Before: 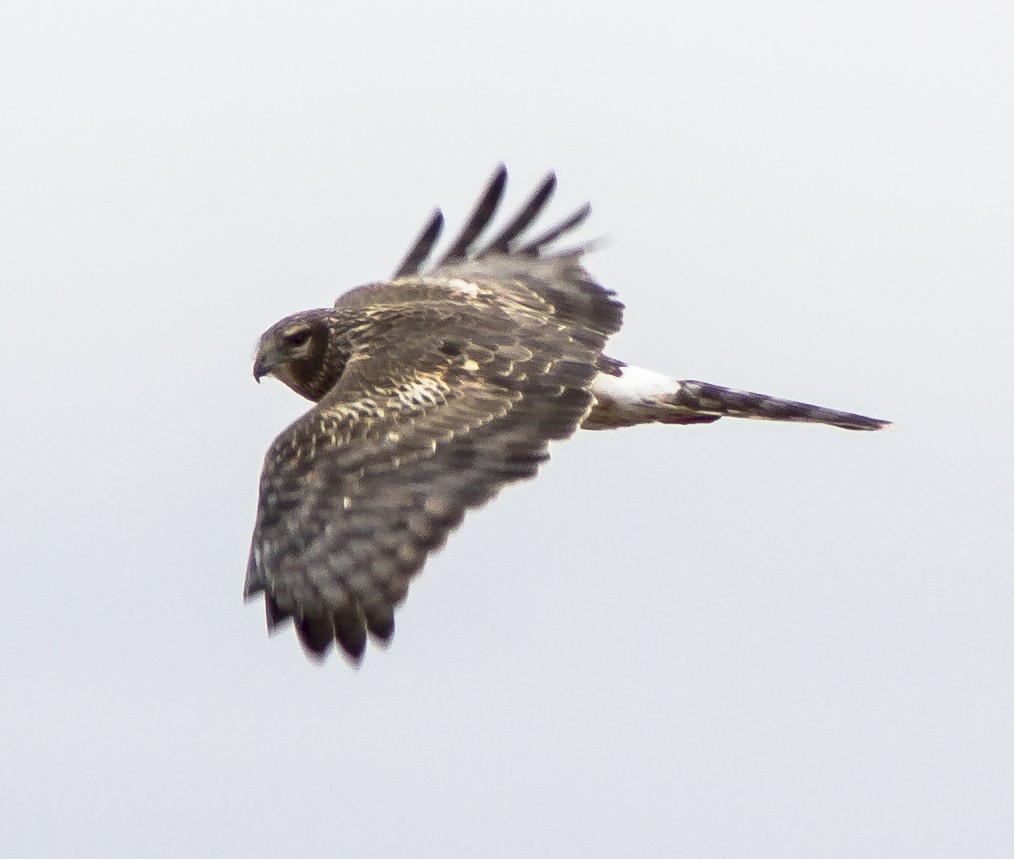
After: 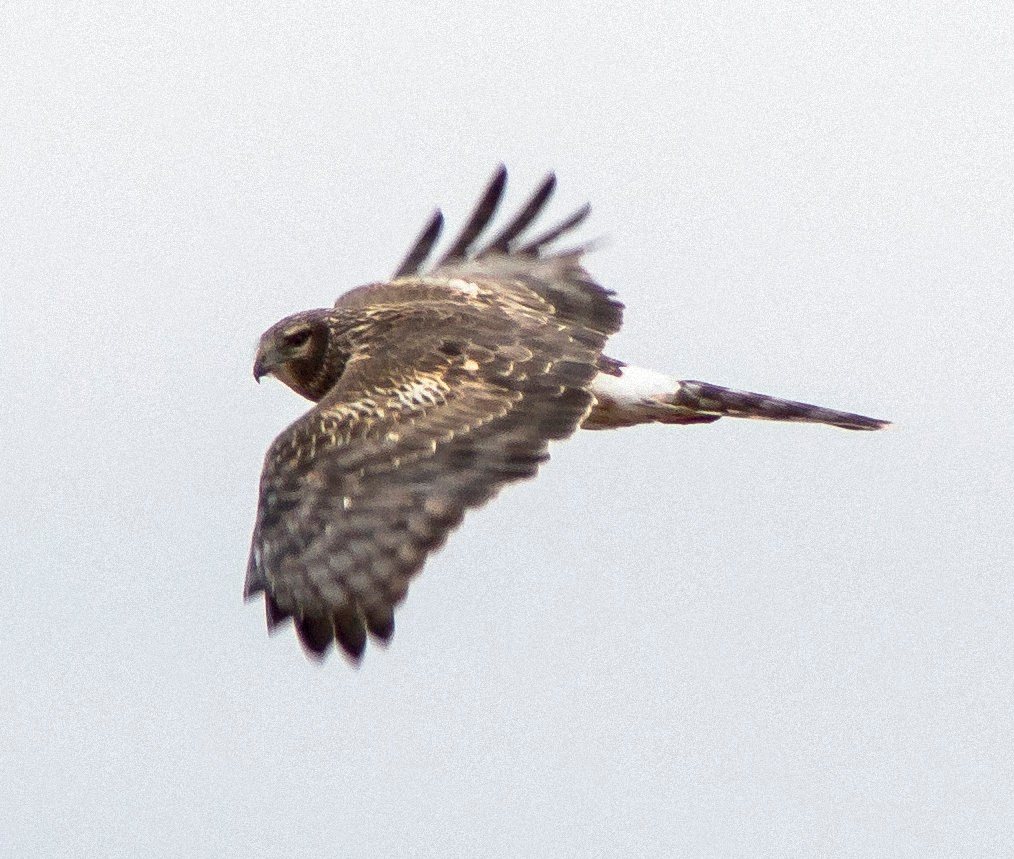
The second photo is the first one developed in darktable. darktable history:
white balance: emerald 1
grain: mid-tones bias 0%
